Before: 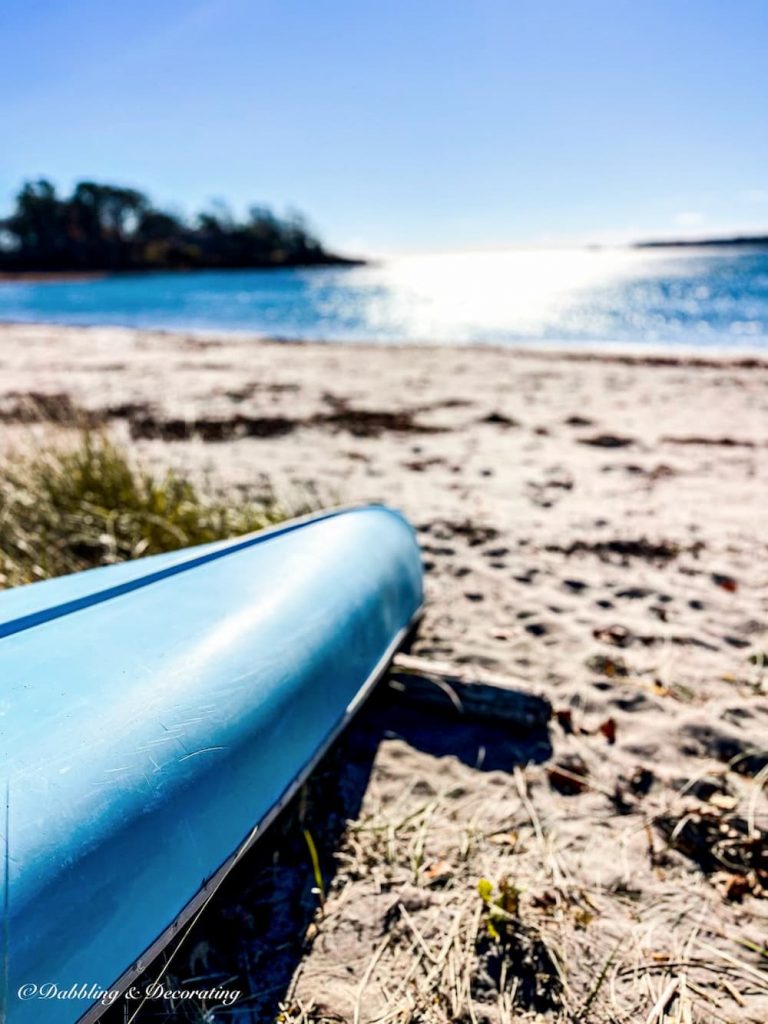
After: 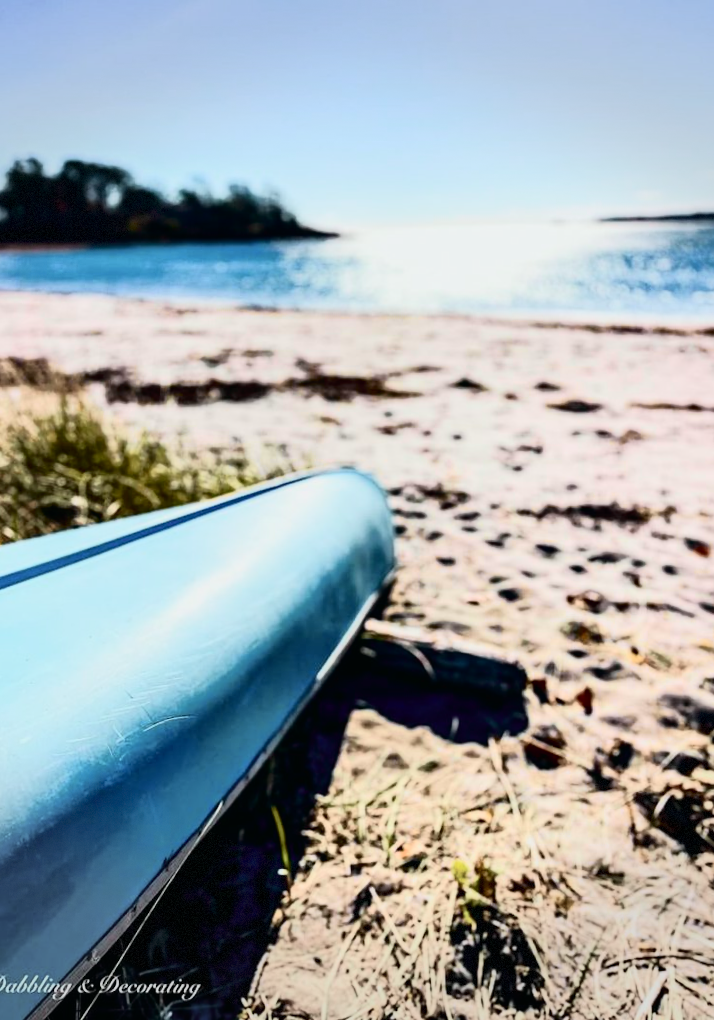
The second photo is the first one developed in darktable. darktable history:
vignetting: fall-off start 91%, fall-off radius 39.39%, brightness -0.182, saturation -0.3, width/height ratio 1.219, shape 1.3, dithering 8-bit output, unbound false
rotate and perspective: rotation 0.215°, lens shift (vertical) -0.139, crop left 0.069, crop right 0.939, crop top 0.002, crop bottom 0.996
tone curve: curves: ch0 [(0, 0.008) (0.081, 0.044) (0.177, 0.123) (0.283, 0.253) (0.416, 0.449) (0.495, 0.524) (0.661, 0.756) (0.796, 0.859) (1, 0.951)]; ch1 [(0, 0) (0.161, 0.092) (0.35, 0.33) (0.392, 0.392) (0.427, 0.426) (0.479, 0.472) (0.505, 0.5) (0.521, 0.524) (0.567, 0.564) (0.583, 0.588) (0.625, 0.627) (0.678, 0.733) (1, 1)]; ch2 [(0, 0) (0.346, 0.362) (0.404, 0.427) (0.502, 0.499) (0.531, 0.523) (0.544, 0.561) (0.58, 0.59) (0.629, 0.642) (0.717, 0.678) (1, 1)], color space Lab, independent channels, preserve colors none
